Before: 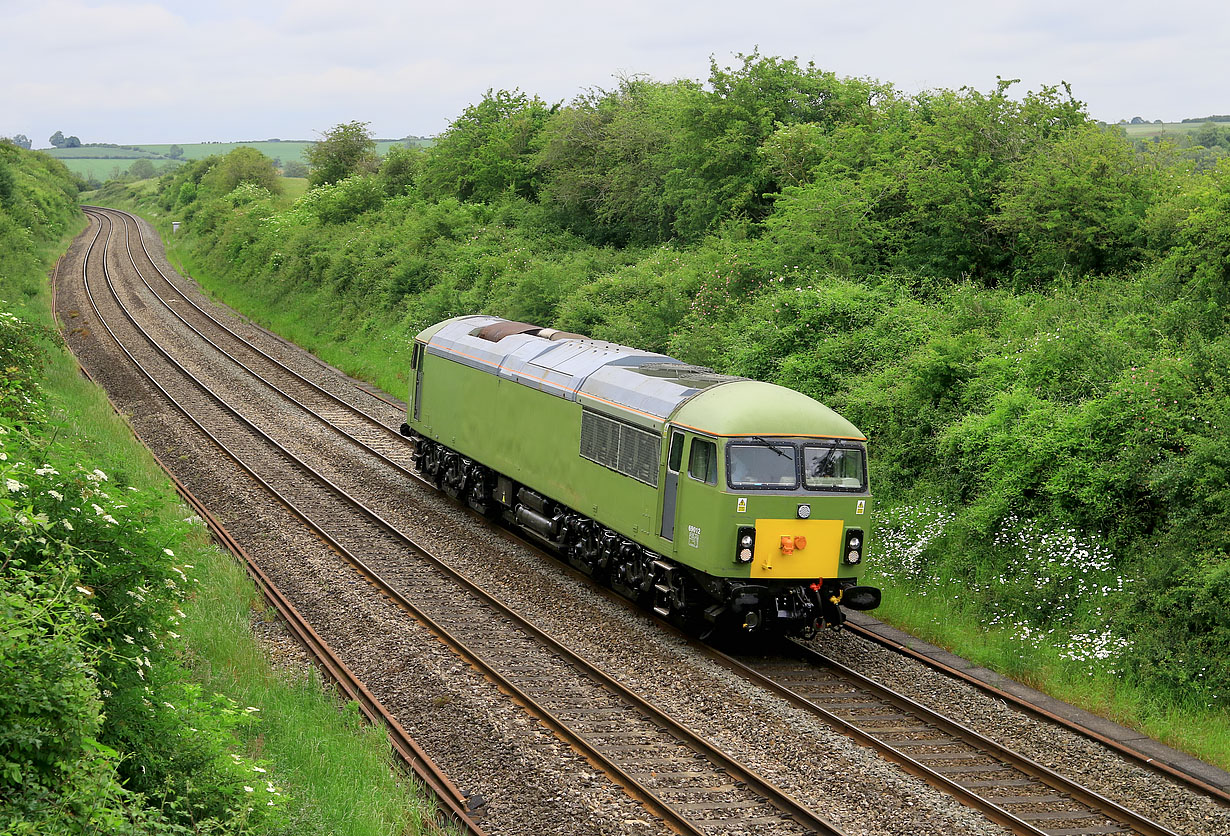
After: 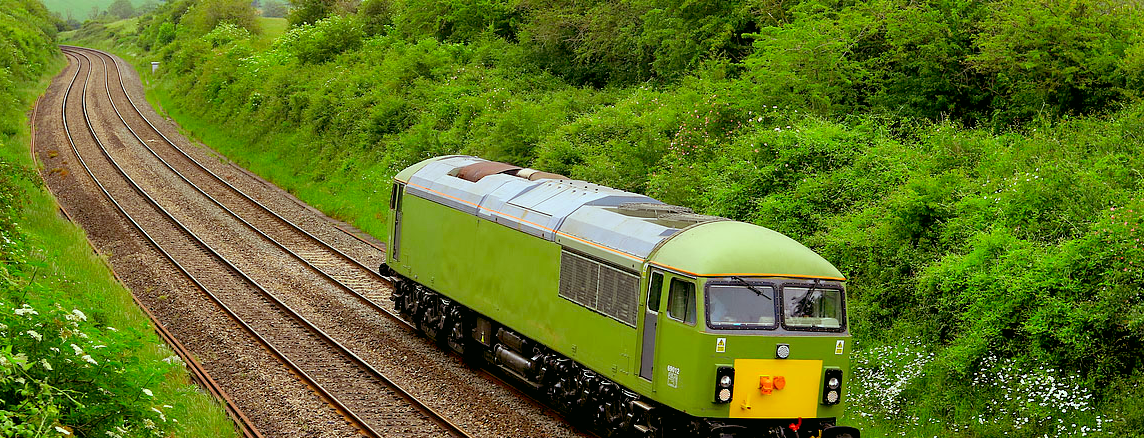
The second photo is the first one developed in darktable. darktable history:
color correction: highlights a* -7.33, highlights b* 1.26, shadows a* -3.55, saturation 1.4
exposure: black level correction 0.01, exposure 0.011 EV, compensate highlight preservation false
rgb levels: mode RGB, independent channels, levels [[0, 0.474, 1], [0, 0.5, 1], [0, 0.5, 1]]
crop: left 1.744%, top 19.225%, right 5.069%, bottom 28.357%
